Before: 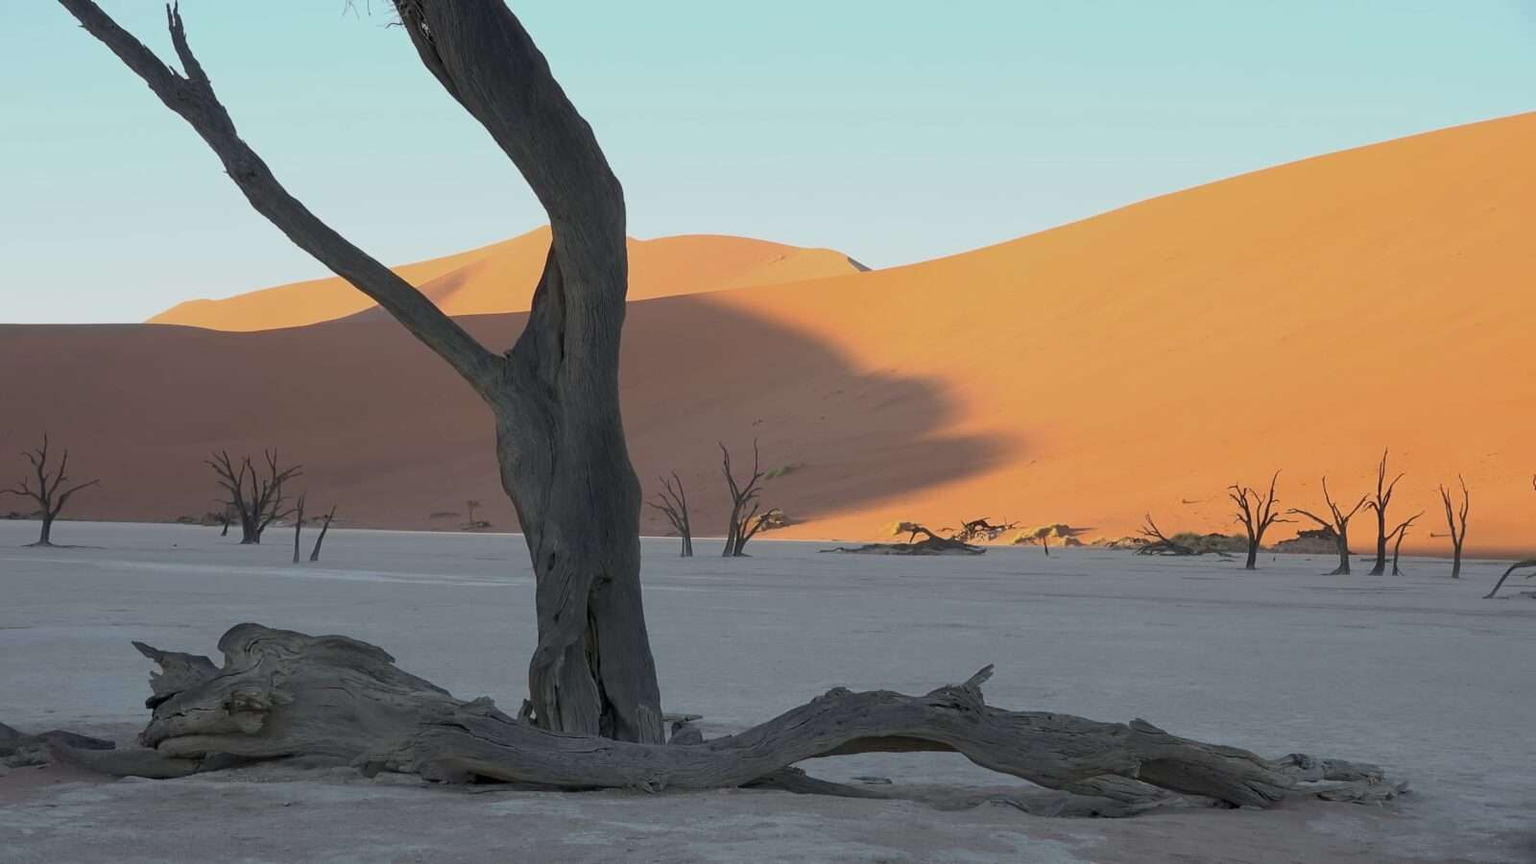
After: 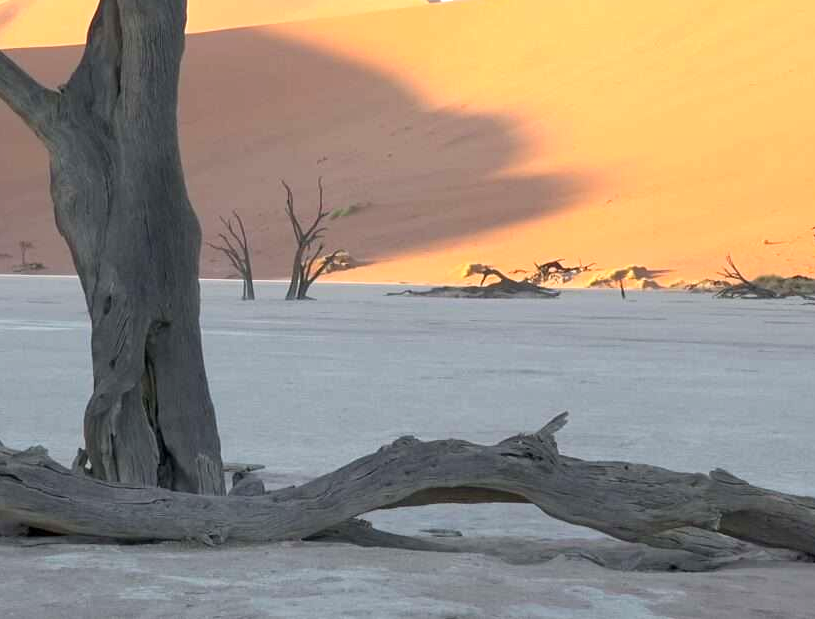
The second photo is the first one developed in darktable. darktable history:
exposure: exposure 0.921 EV, compensate highlight preservation false
local contrast: mode bilateral grid, contrast 10, coarseness 25, detail 115%, midtone range 0.2
crop and rotate: left 29.237%, top 31.152%, right 19.807%
